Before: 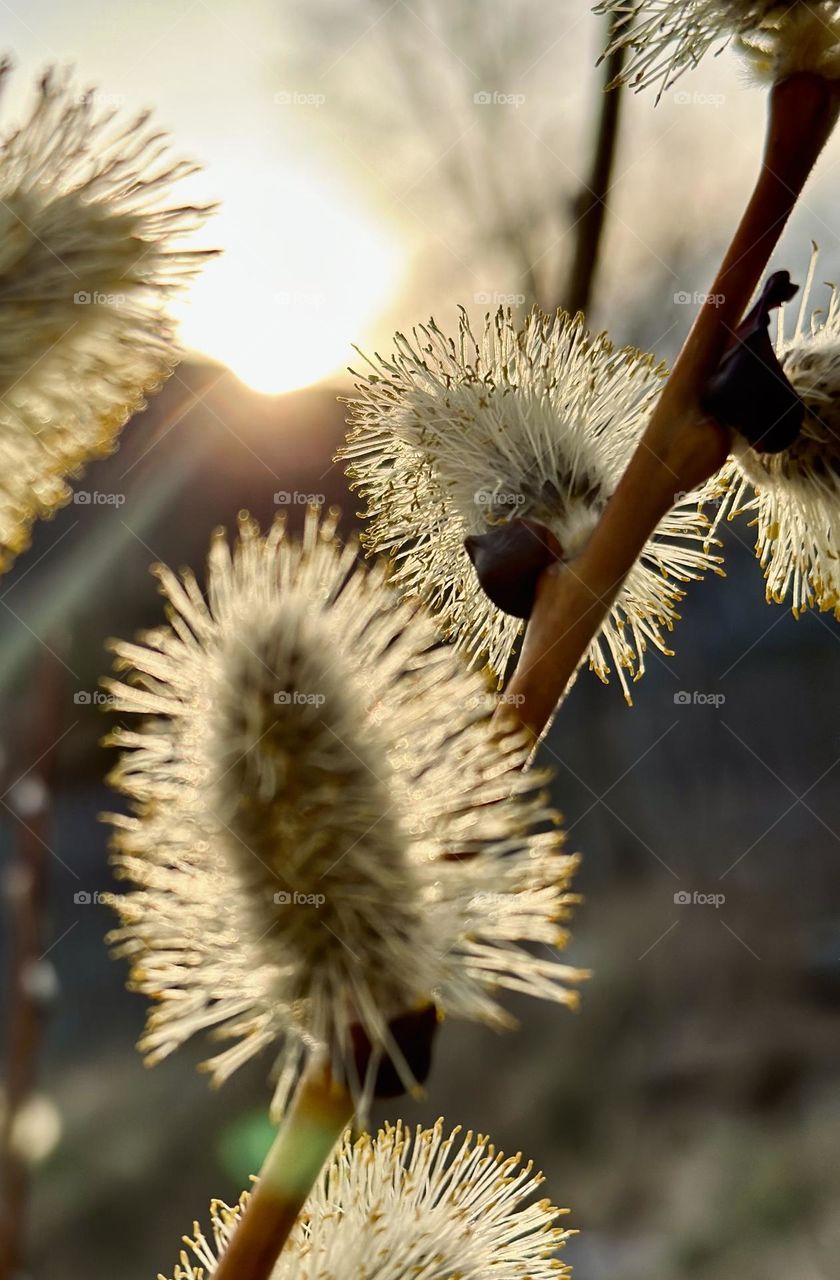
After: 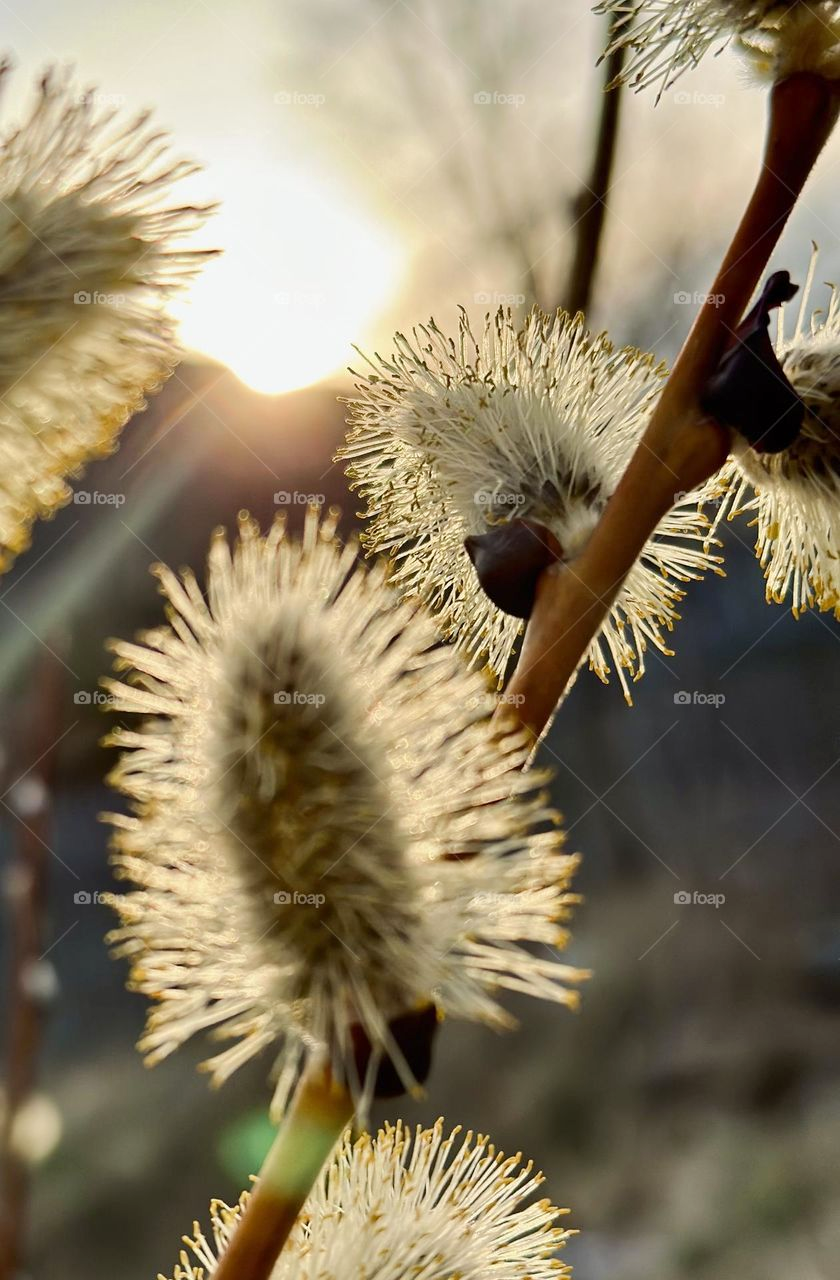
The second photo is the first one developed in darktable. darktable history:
shadows and highlights: radius 331.97, shadows 54.08, highlights -98.31, compress 94.17%, soften with gaussian
base curve: curves: ch0 [(0, 0) (0.262, 0.32) (0.722, 0.705) (1, 1)]
